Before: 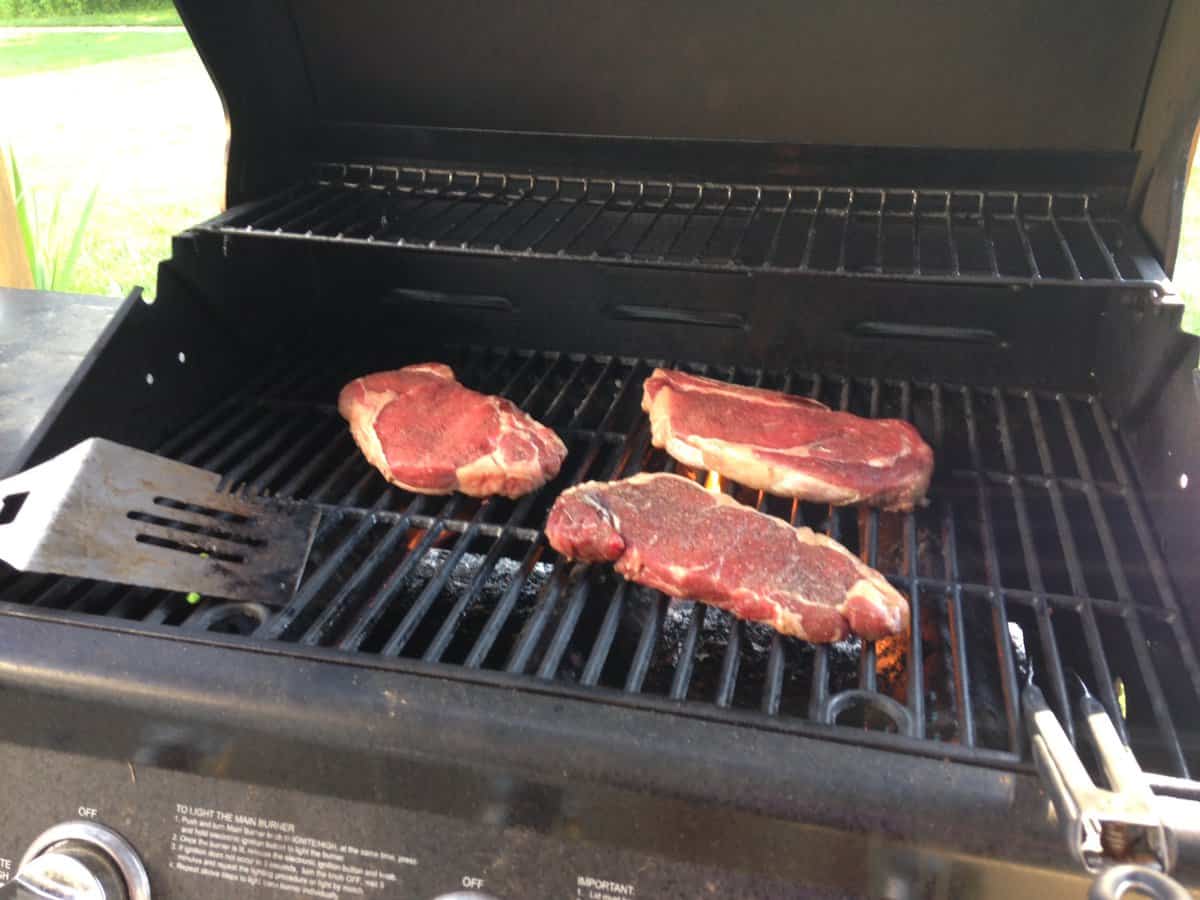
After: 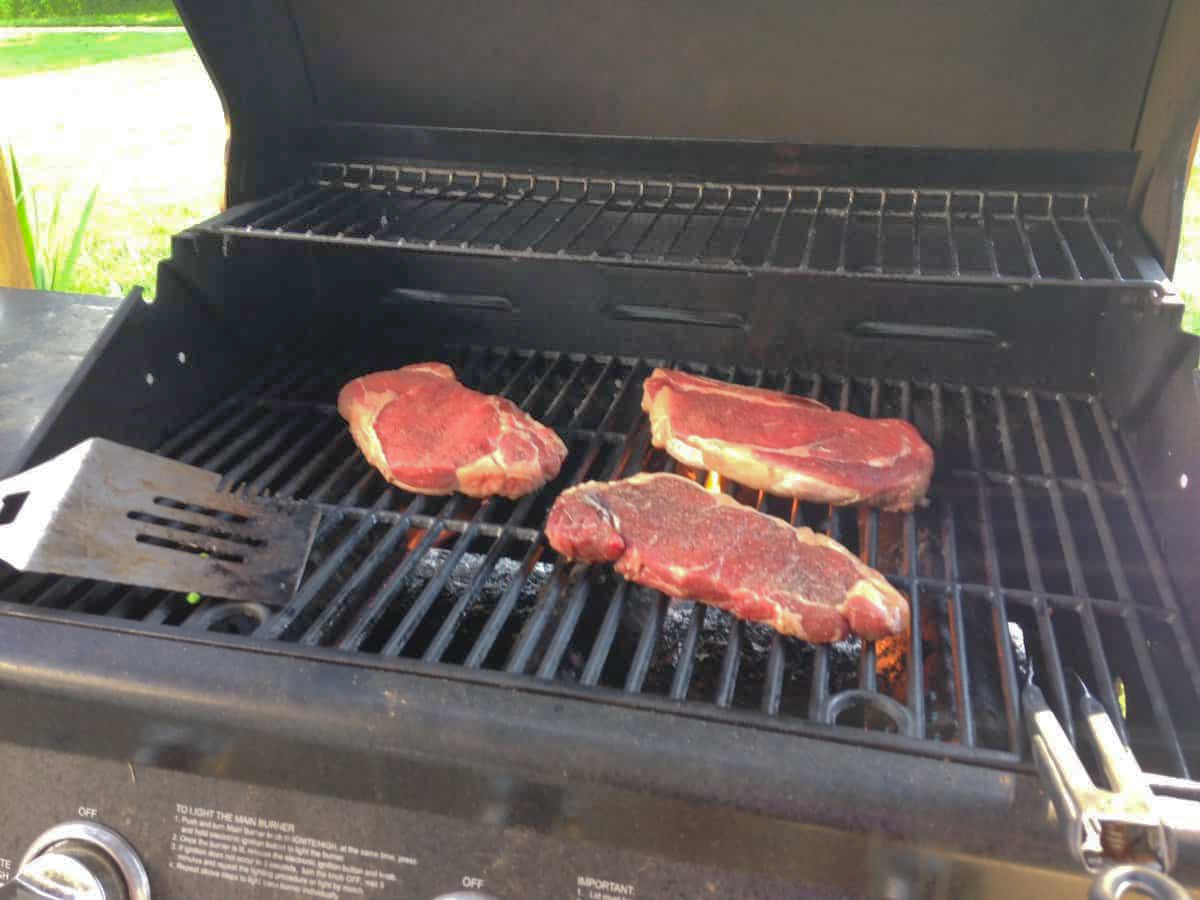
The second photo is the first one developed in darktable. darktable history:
shadows and highlights: shadows 59.97, highlights -59.83
